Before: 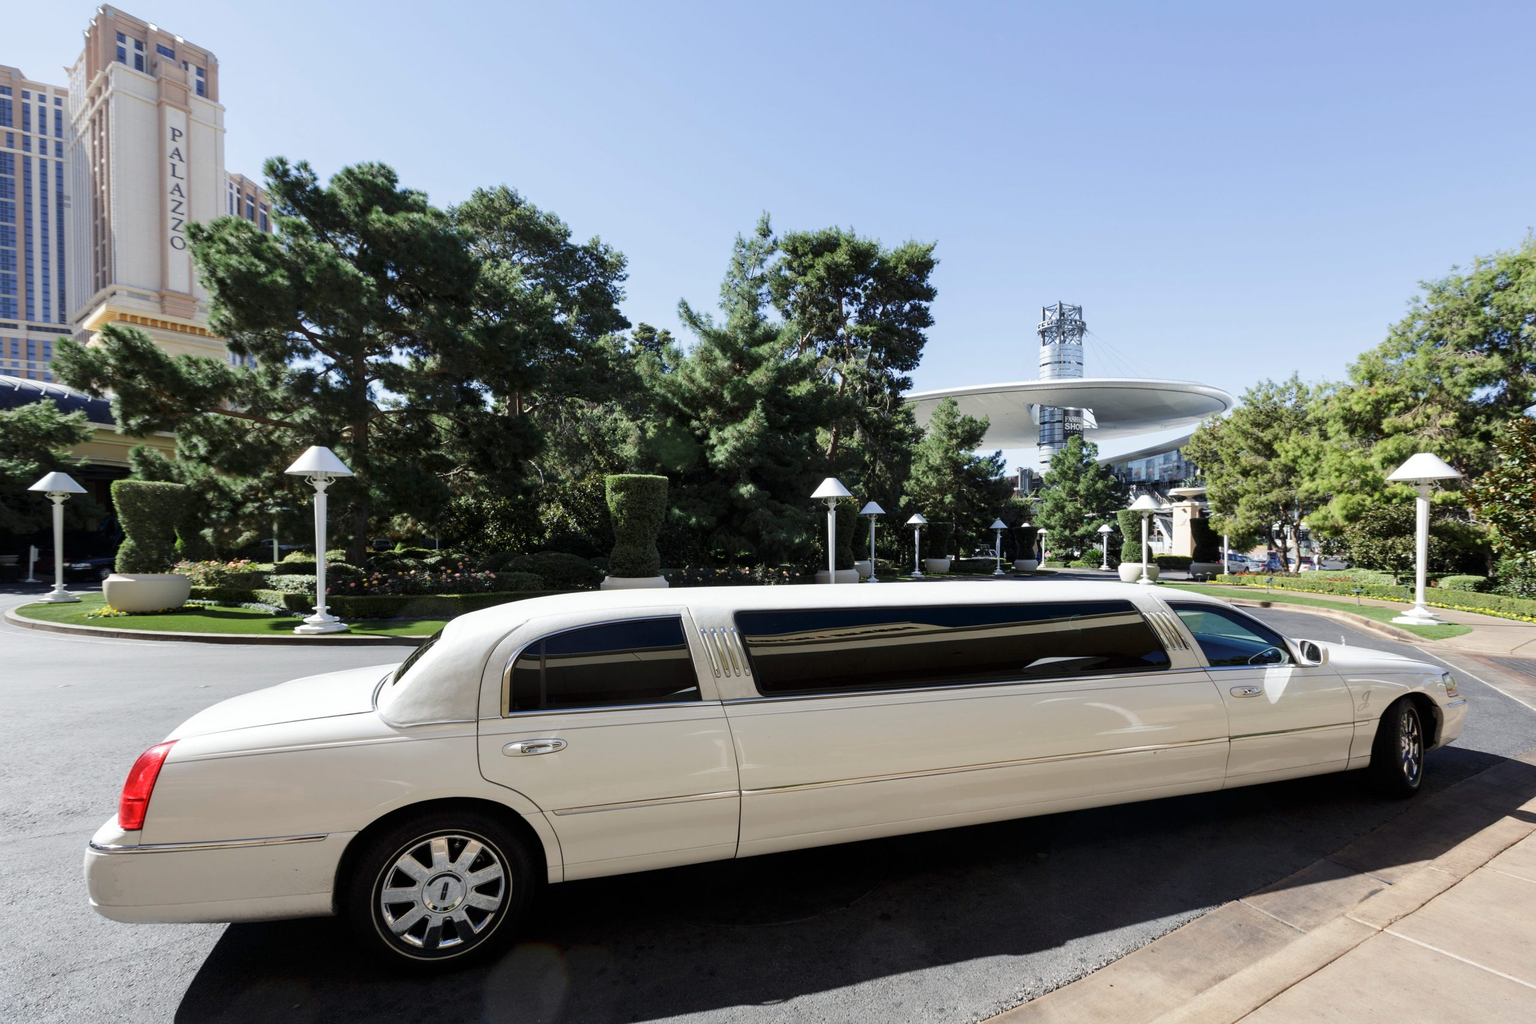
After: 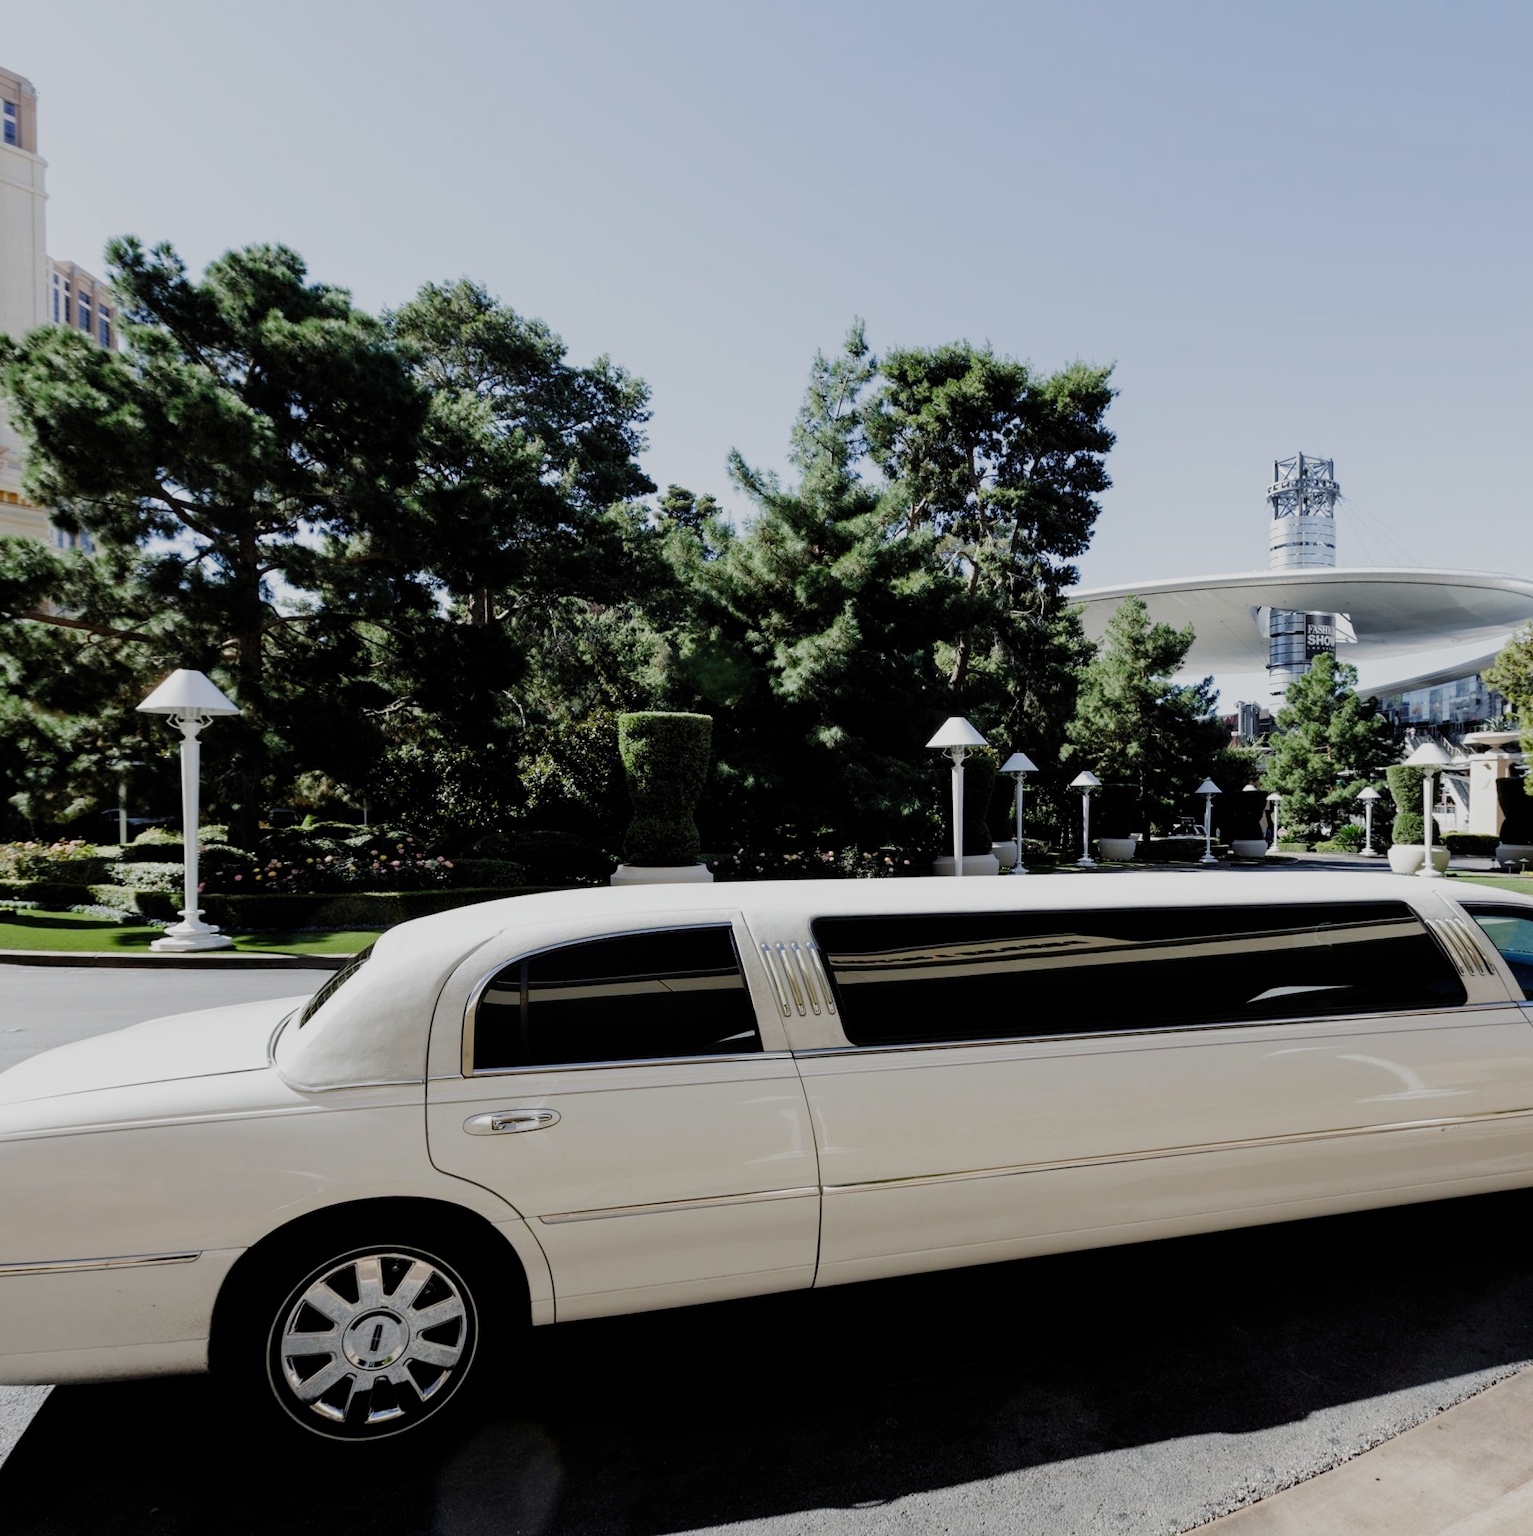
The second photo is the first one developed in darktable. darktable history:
crop and rotate: left 12.632%, right 20.854%
filmic rgb: black relative exposure -5.85 EV, white relative exposure 3.39 EV, hardness 3.68, add noise in highlights 0.001, preserve chrominance no, color science v3 (2019), use custom middle-gray values true, contrast in highlights soft
